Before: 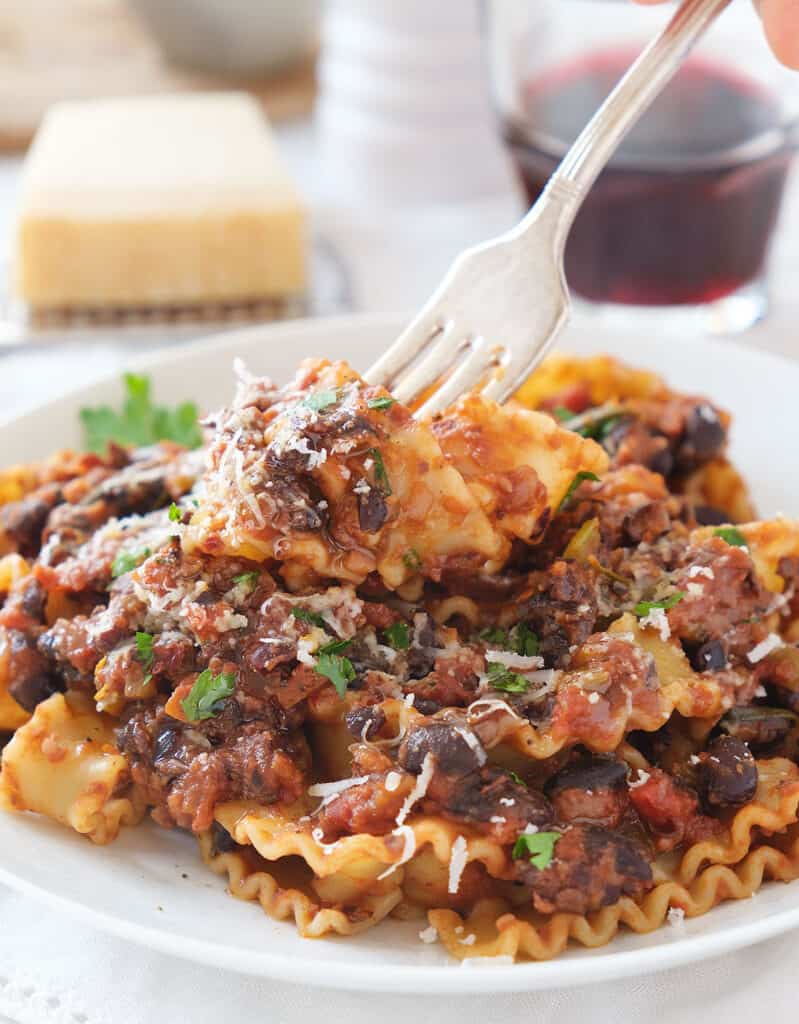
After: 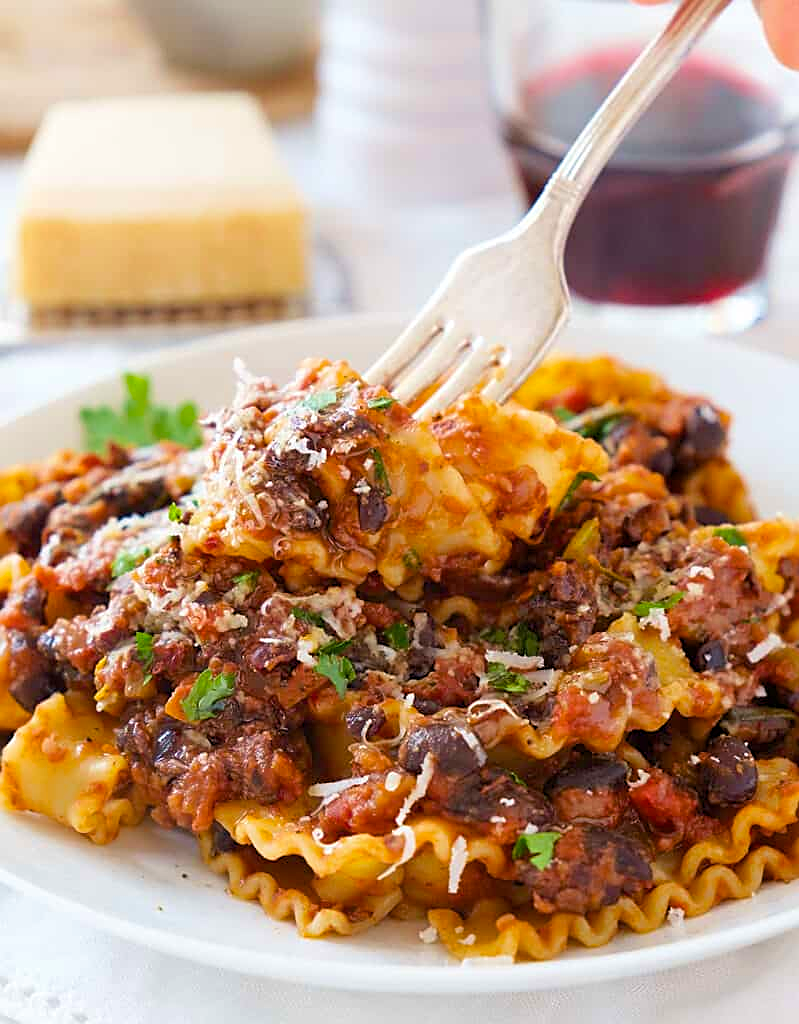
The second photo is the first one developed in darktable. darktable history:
velvia: strength 17.02%
color balance rgb: shadows lift › luminance -9.648%, global offset › luminance -0.472%, perceptual saturation grading › global saturation 30.033%
sharpen: on, module defaults
